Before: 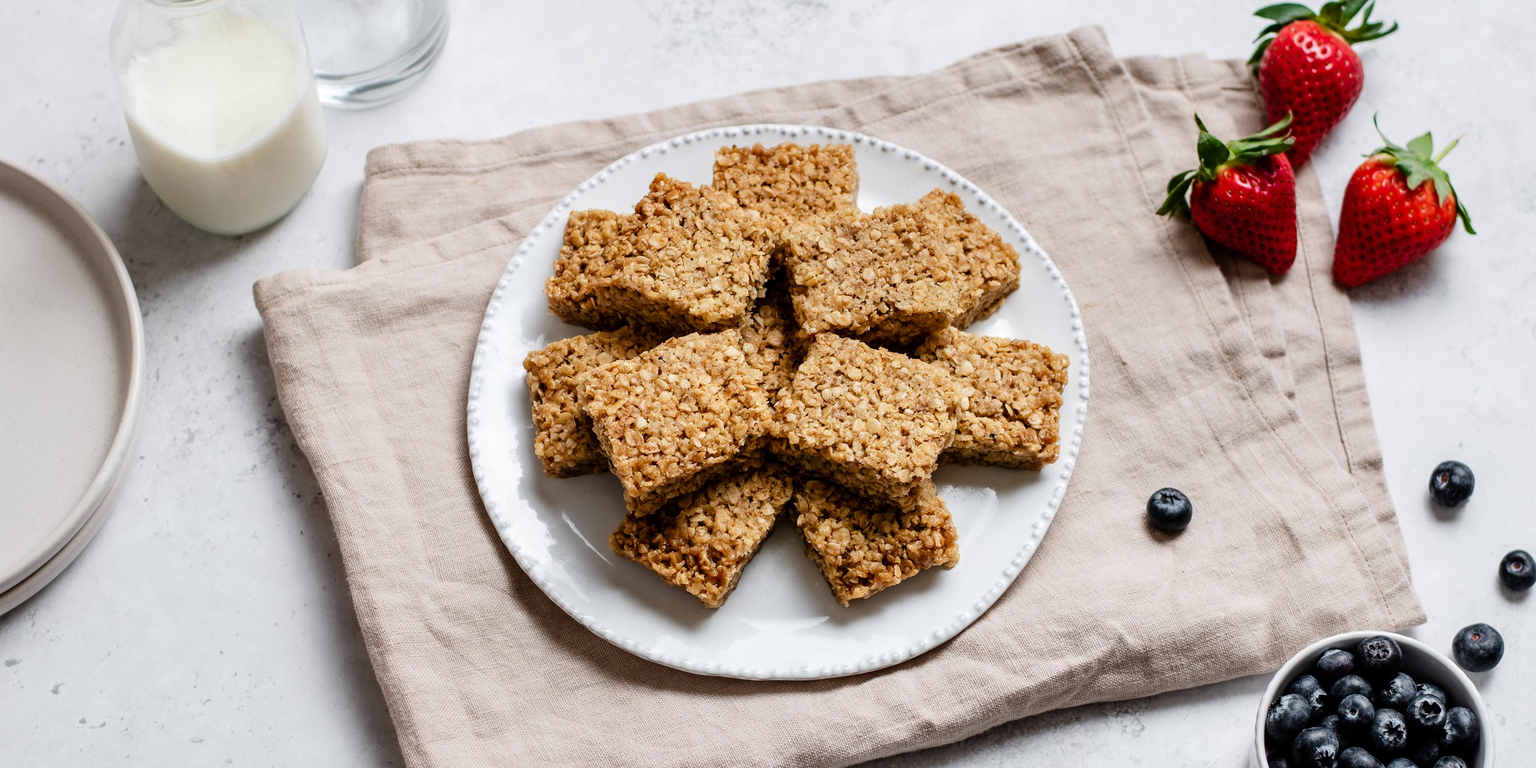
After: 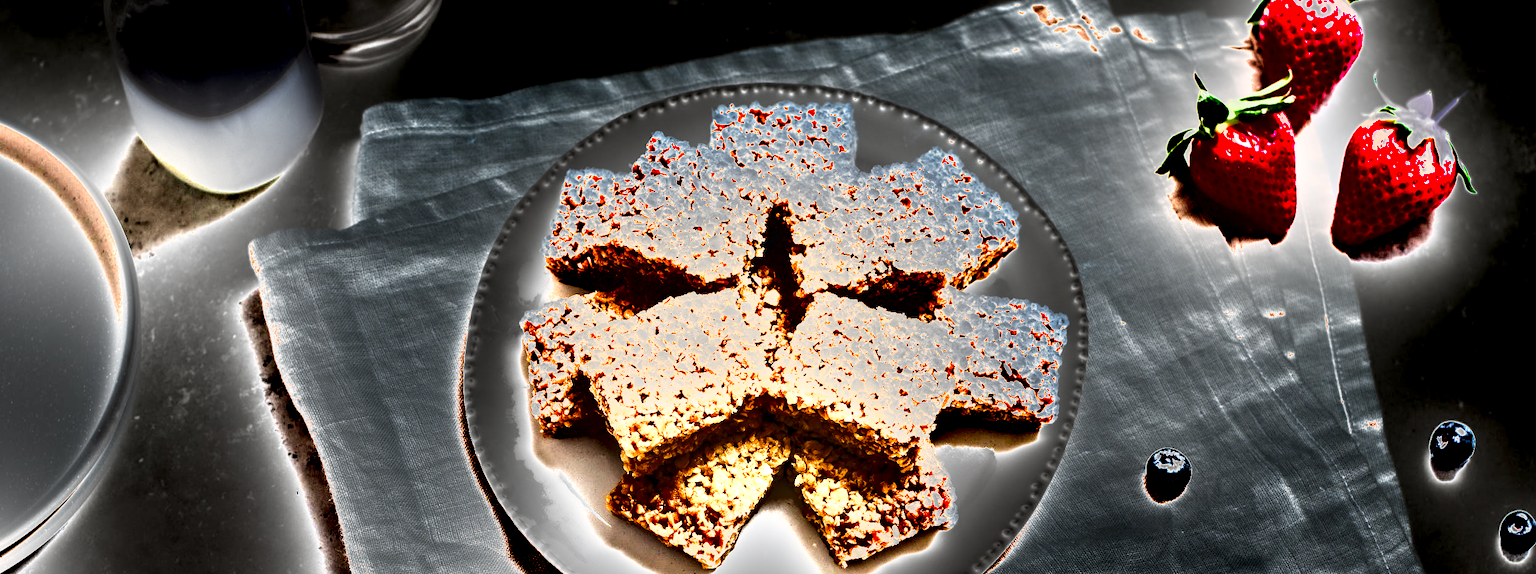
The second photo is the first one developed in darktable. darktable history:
shadows and highlights: shadows 52.59, soften with gaussian
crop: left 0.368%, top 5.483%, bottom 19.901%
exposure: black level correction 0.001, exposure 2.555 EV, compensate highlight preservation false
